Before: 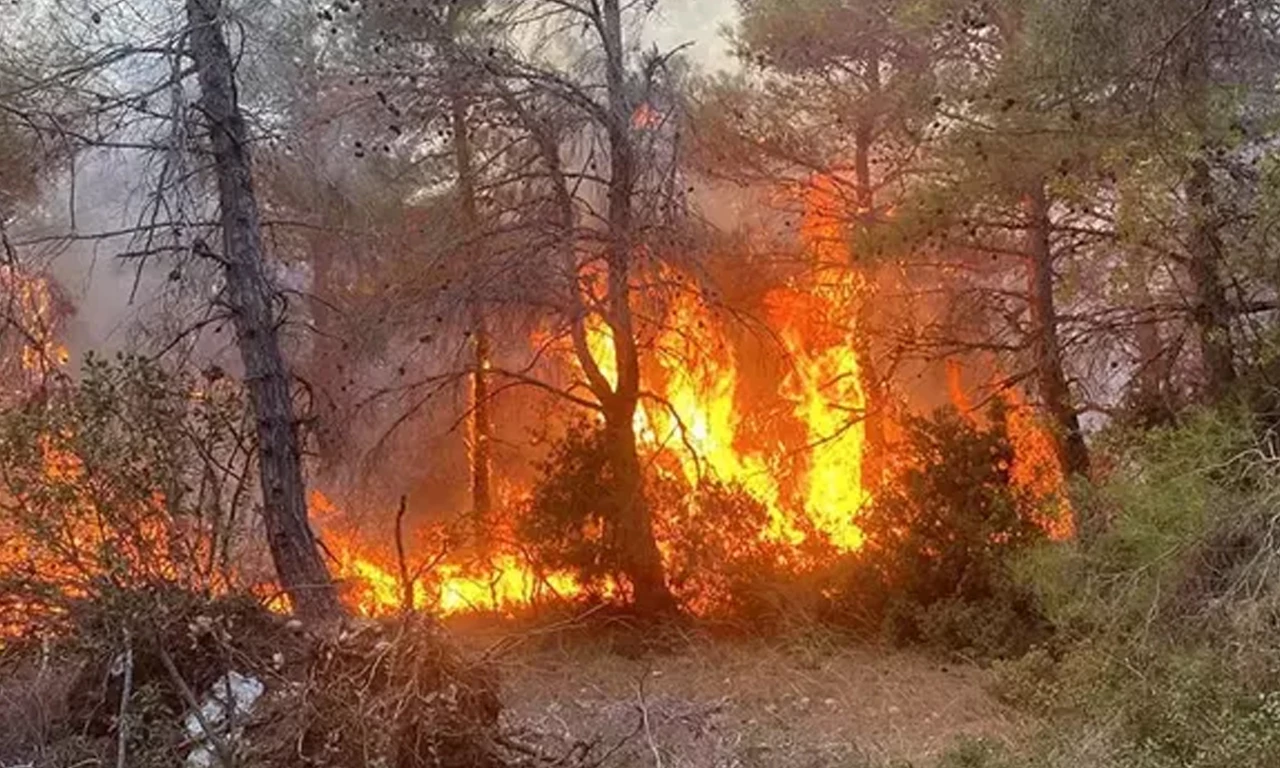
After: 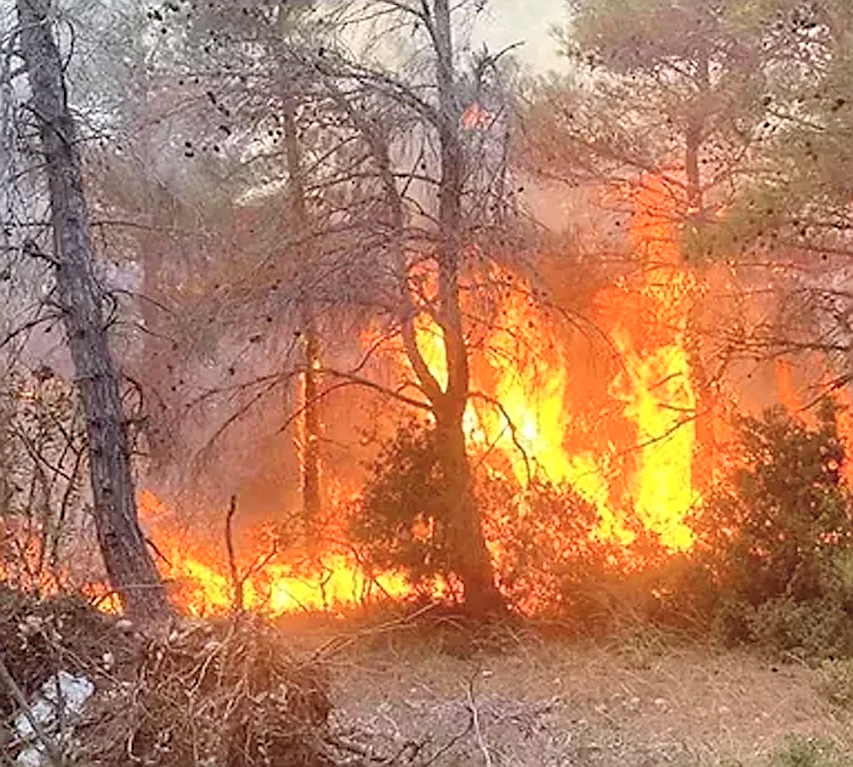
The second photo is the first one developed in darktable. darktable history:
contrast brightness saturation: contrast 0.14, brightness 0.21
sharpen: radius 1.4, amount 1.25, threshold 0.7
levels: levels [0, 0.478, 1]
crop and rotate: left 13.342%, right 19.991%
